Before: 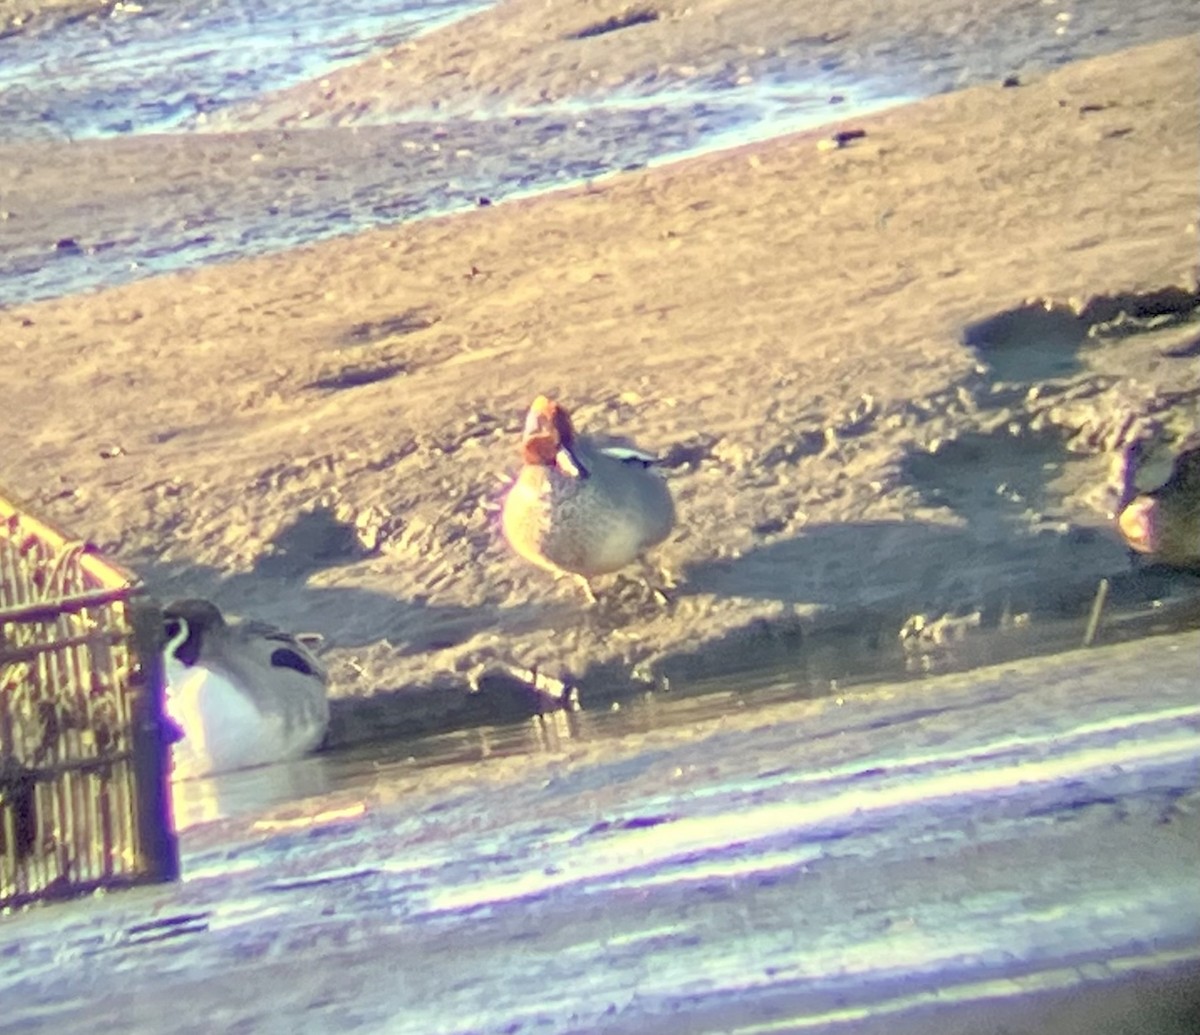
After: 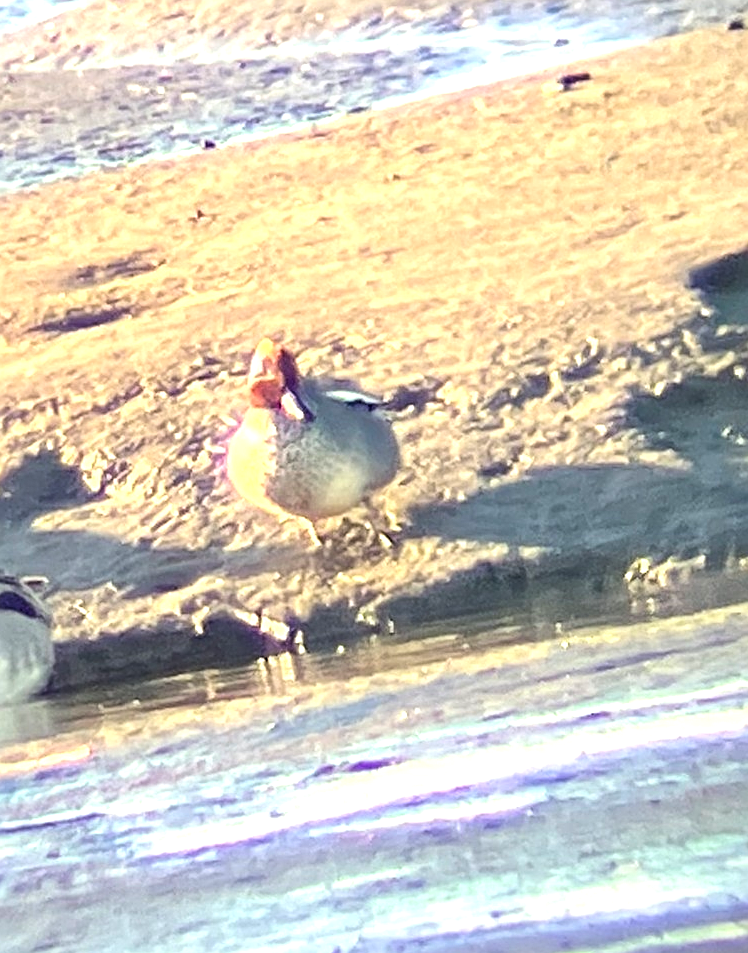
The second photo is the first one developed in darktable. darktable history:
sharpen: on, module defaults
crop and rotate: left 22.918%, top 5.629%, right 14.711%, bottom 2.247%
exposure: compensate highlight preservation false
tone equalizer: -8 EV -0.75 EV, -7 EV -0.7 EV, -6 EV -0.6 EV, -5 EV -0.4 EV, -3 EV 0.4 EV, -2 EV 0.6 EV, -1 EV 0.7 EV, +0 EV 0.75 EV, edges refinement/feathering 500, mask exposure compensation -1.57 EV, preserve details no
